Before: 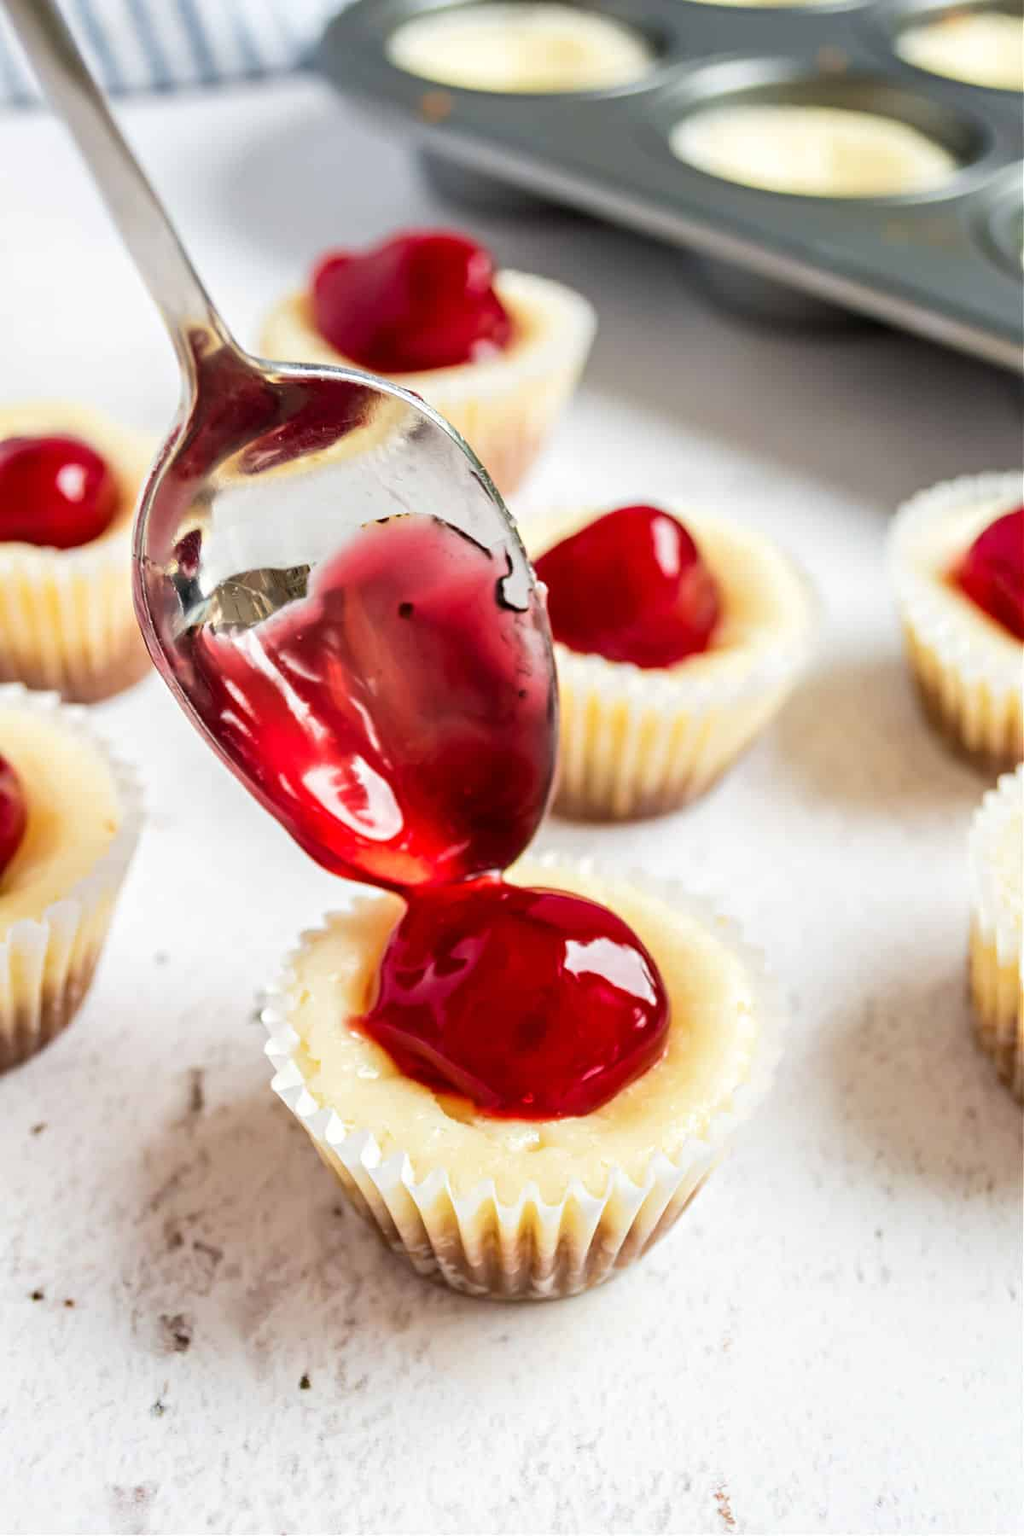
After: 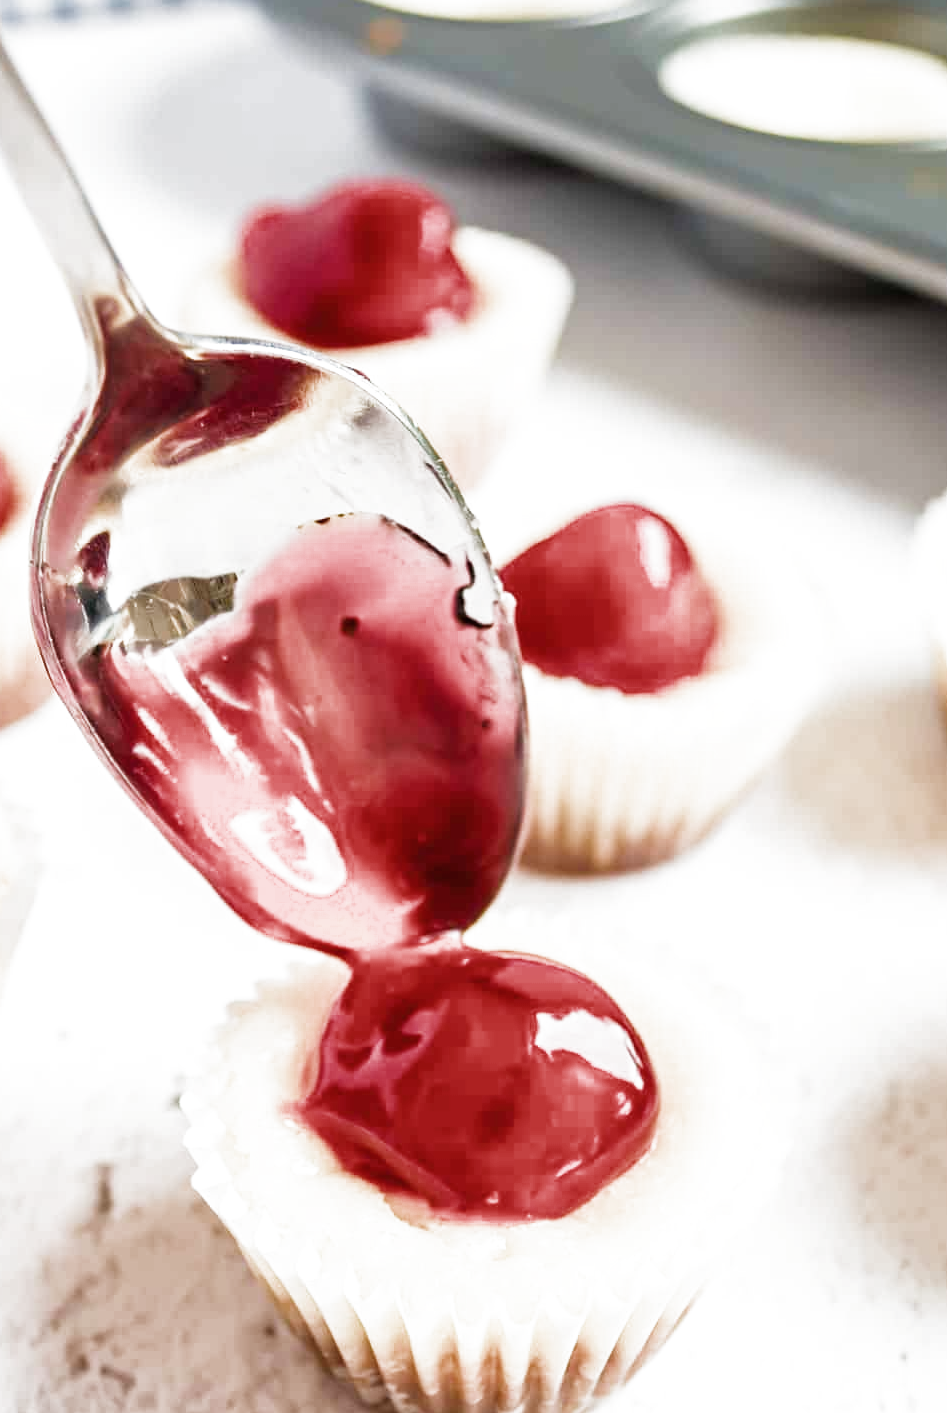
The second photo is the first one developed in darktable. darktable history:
exposure: exposure 0.6 EV, compensate highlight preservation false
crop and rotate: left 10.552%, top 4.989%, right 10.481%, bottom 16.507%
filmic rgb: black relative exposure -16 EV, white relative exposure 2.92 EV, threshold 5.98 EV, hardness 10, color science v4 (2020), iterations of high-quality reconstruction 0, enable highlight reconstruction true
